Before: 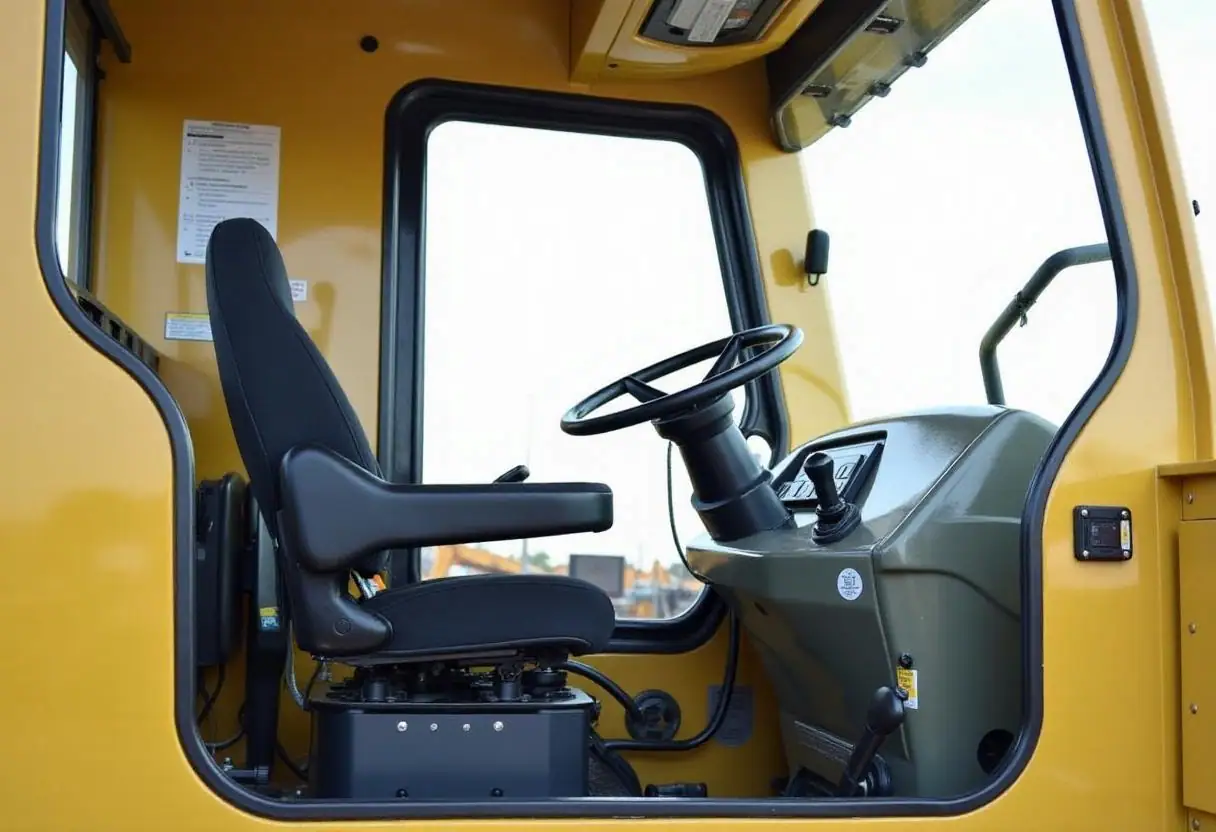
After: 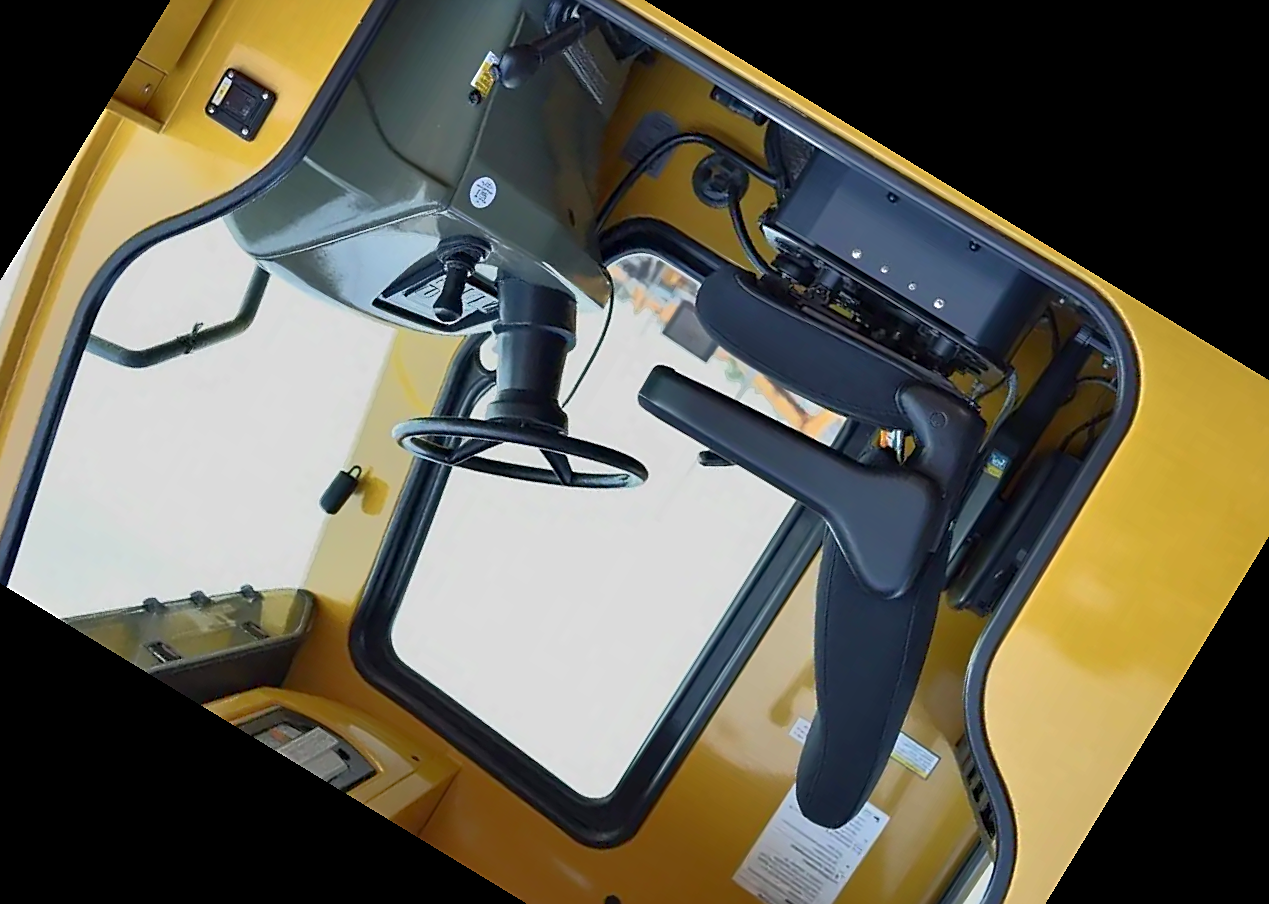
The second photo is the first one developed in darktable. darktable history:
sharpen: on, module defaults
crop and rotate: angle 148.68°, left 9.111%, top 15.603%, right 4.588%, bottom 17.041%
tone equalizer: -7 EV -0.63 EV, -6 EV 1 EV, -5 EV -0.45 EV, -4 EV 0.43 EV, -3 EV 0.41 EV, -2 EV 0.15 EV, -1 EV -0.15 EV, +0 EV -0.39 EV, smoothing diameter 25%, edges refinement/feathering 10, preserve details guided filter
